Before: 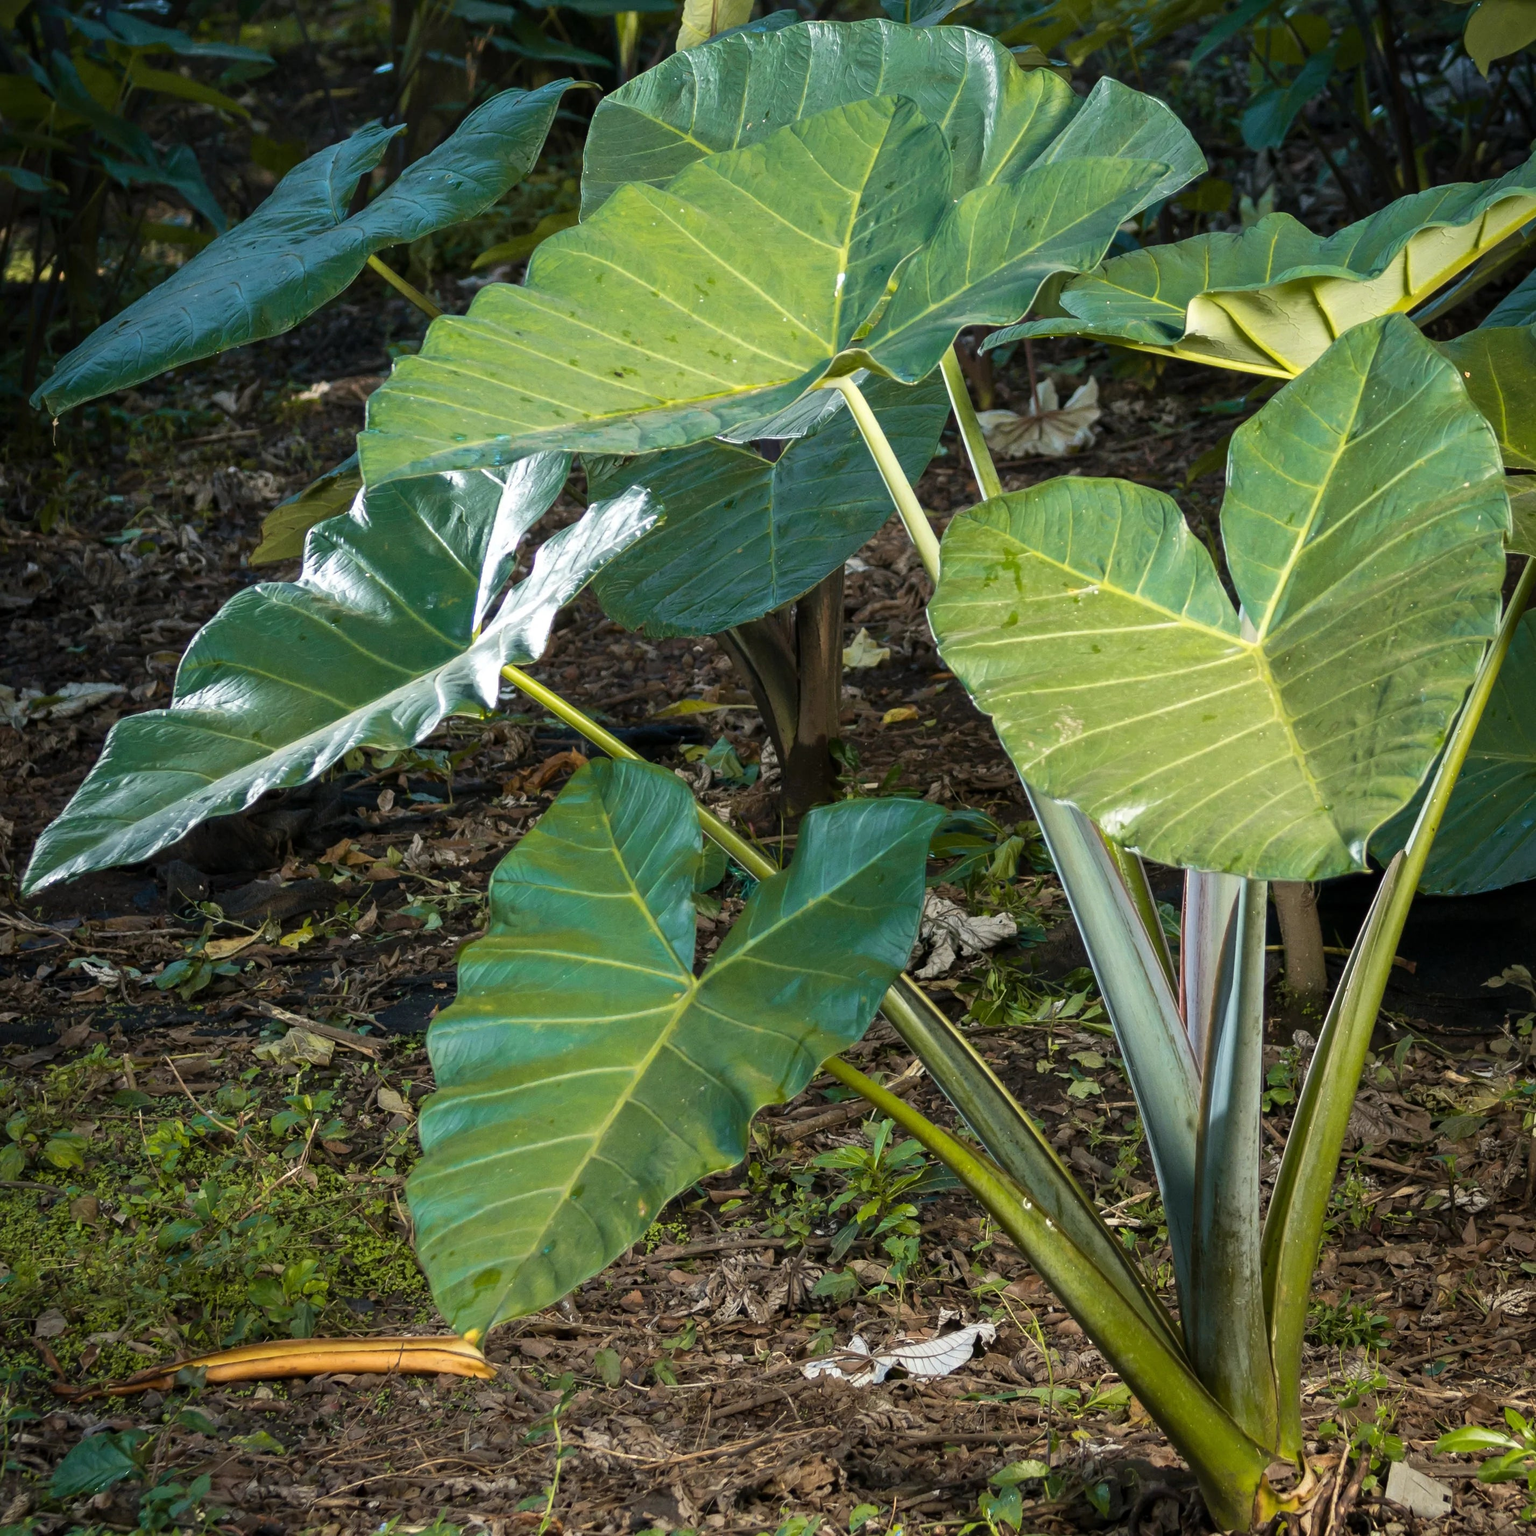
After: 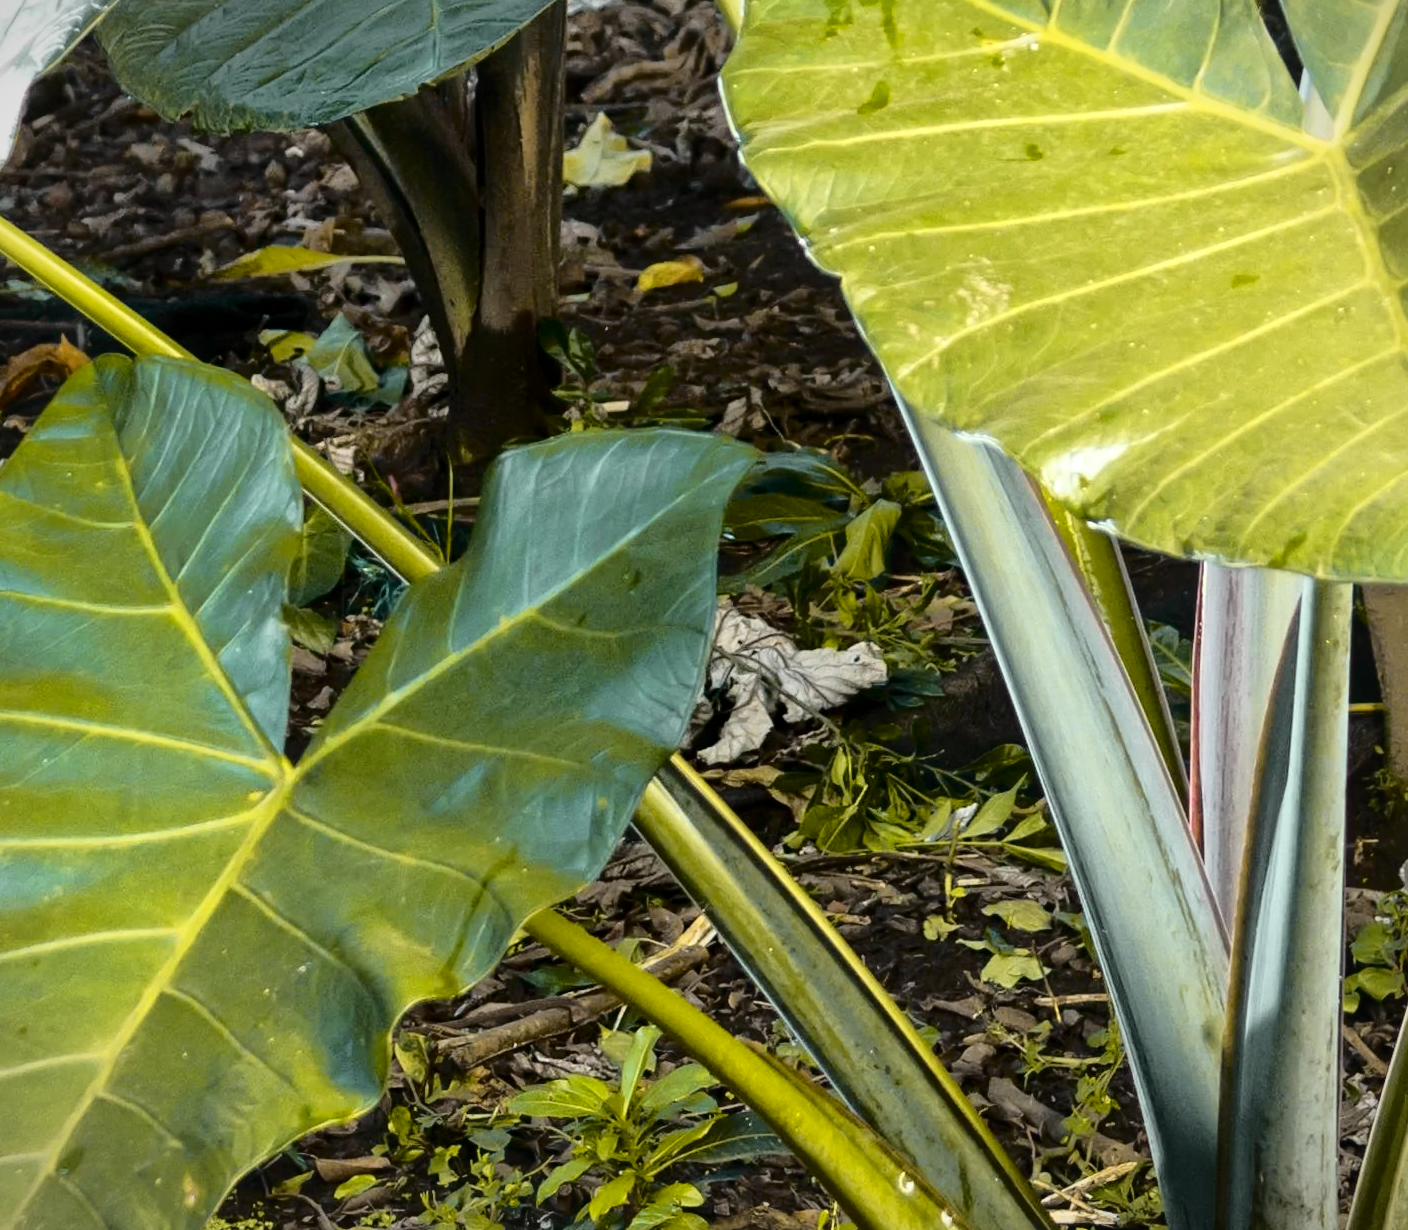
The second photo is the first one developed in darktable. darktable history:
crop: left 35.139%, top 36.924%, right 15.039%, bottom 19.96%
tone curve: curves: ch0 [(0, 0.029) (0.168, 0.142) (0.359, 0.44) (0.469, 0.544) (0.634, 0.722) (0.858, 0.903) (1, 0.968)]; ch1 [(0, 0) (0.437, 0.453) (0.472, 0.47) (0.502, 0.502) (0.54, 0.534) (0.57, 0.592) (0.618, 0.66) (0.699, 0.749) (0.859, 0.919) (1, 1)]; ch2 [(0, 0) (0.33, 0.301) (0.421, 0.443) (0.476, 0.498) (0.505, 0.503) (0.547, 0.557) (0.586, 0.634) (0.608, 0.676) (1, 1)], color space Lab, independent channels, preserve colors none
vignetting: fall-off start 100.64%, fall-off radius 65.33%, automatic ratio true
local contrast: mode bilateral grid, contrast 21, coarseness 99, detail 150%, midtone range 0.2
